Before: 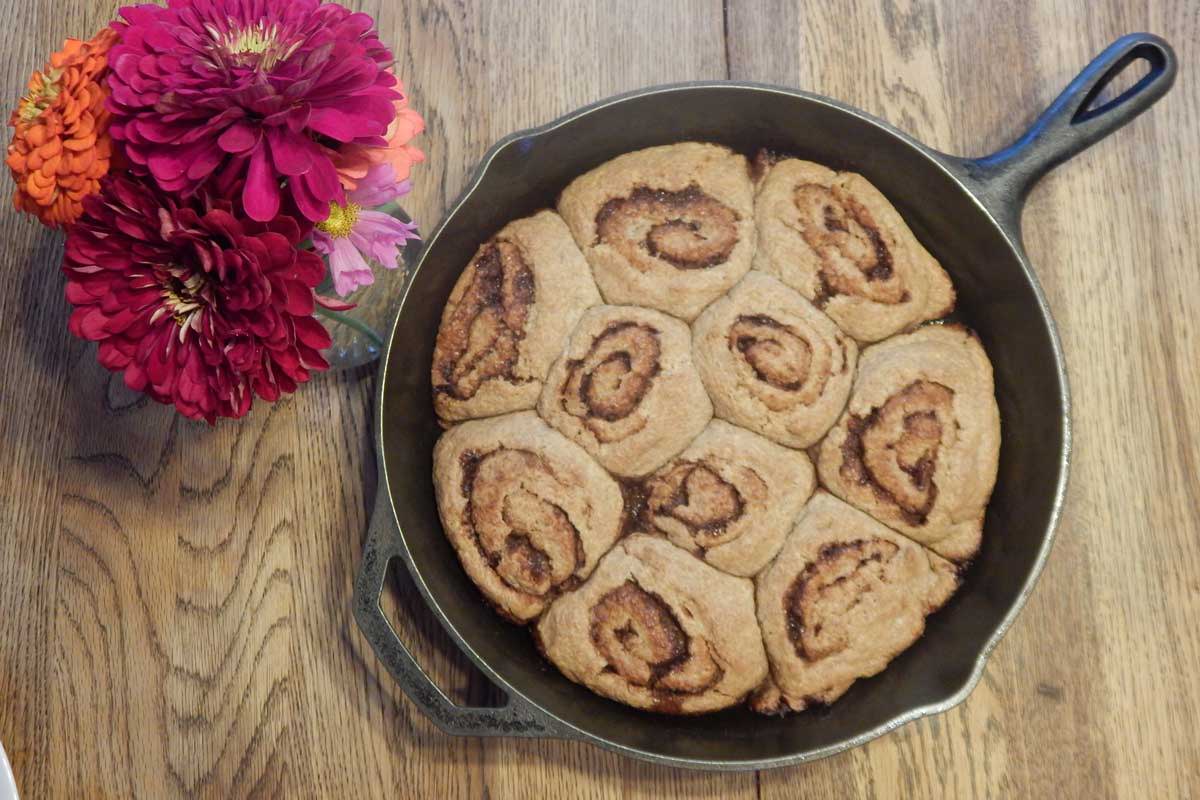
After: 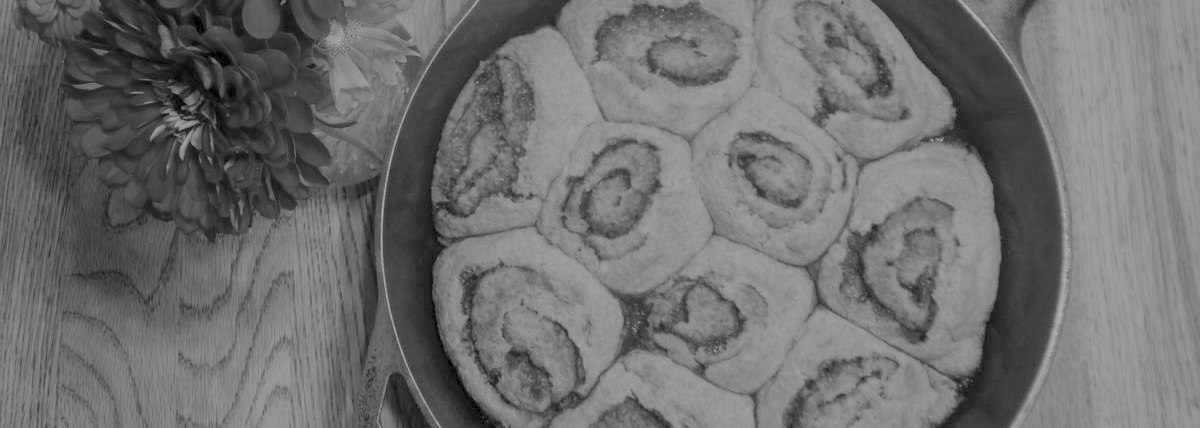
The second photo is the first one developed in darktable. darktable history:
local contrast: on, module defaults
crop and rotate: top 23.043%, bottom 23.437%
monochrome: on, module defaults
filmic rgb: black relative exposure -14 EV, white relative exposure 8 EV, threshold 3 EV, hardness 3.74, latitude 50%, contrast 0.5, color science v5 (2021), contrast in shadows safe, contrast in highlights safe, enable highlight reconstruction true
